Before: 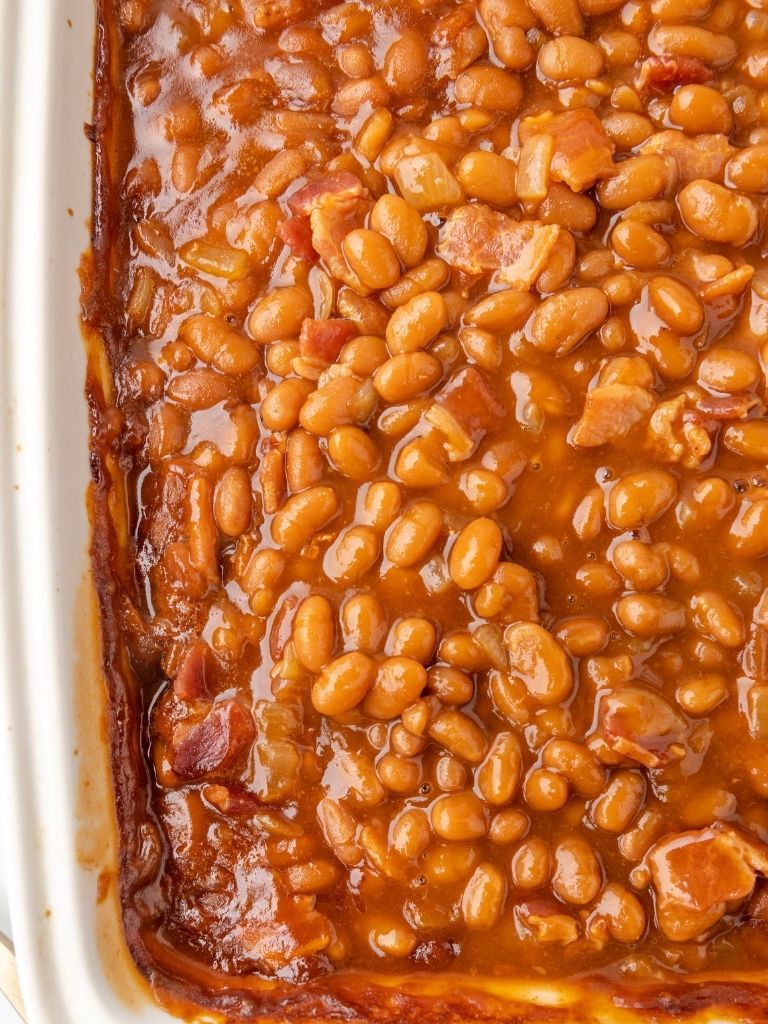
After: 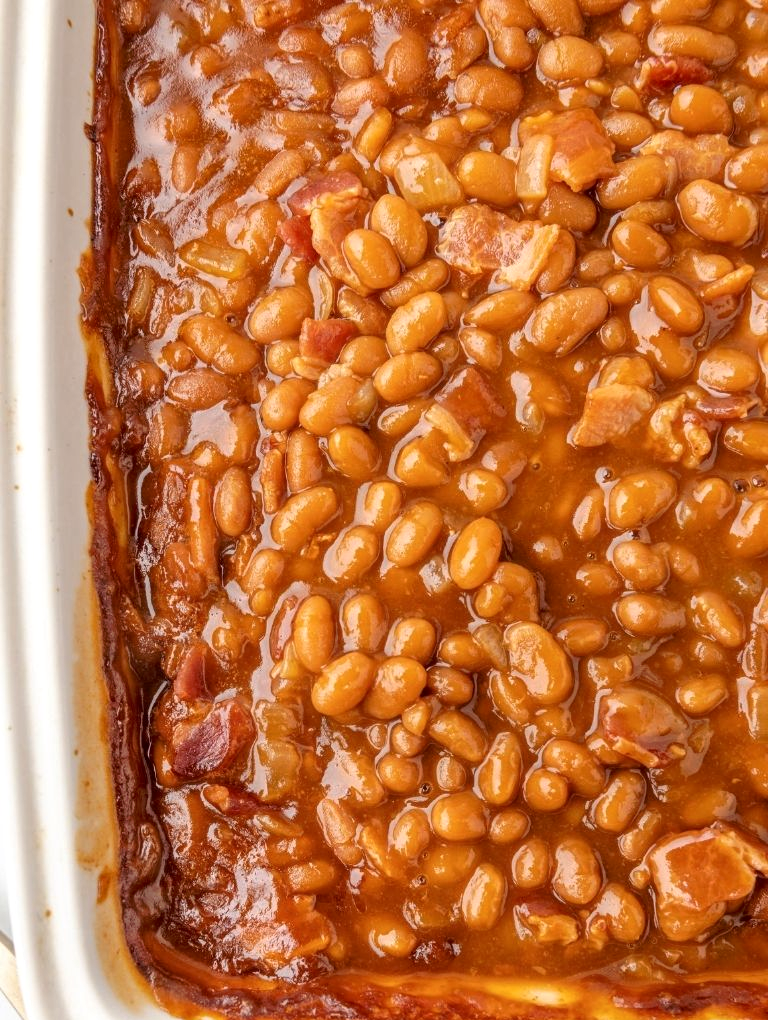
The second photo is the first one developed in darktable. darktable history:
local contrast: on, module defaults
contrast equalizer: y [[0.5, 0.5, 0.478, 0.5, 0.5, 0.5], [0.5 ×6], [0.5 ×6], [0 ×6], [0 ×6]]
crop: top 0.05%, bottom 0.098%
tone curve: curves: ch0 [(0, 0) (0.003, 0.013) (0.011, 0.017) (0.025, 0.028) (0.044, 0.049) (0.069, 0.07) (0.1, 0.103) (0.136, 0.143) (0.177, 0.186) (0.224, 0.232) (0.277, 0.282) (0.335, 0.333) (0.399, 0.405) (0.468, 0.477) (0.543, 0.54) (0.623, 0.627) (0.709, 0.709) (0.801, 0.798) (0.898, 0.902) (1, 1)], preserve colors none
